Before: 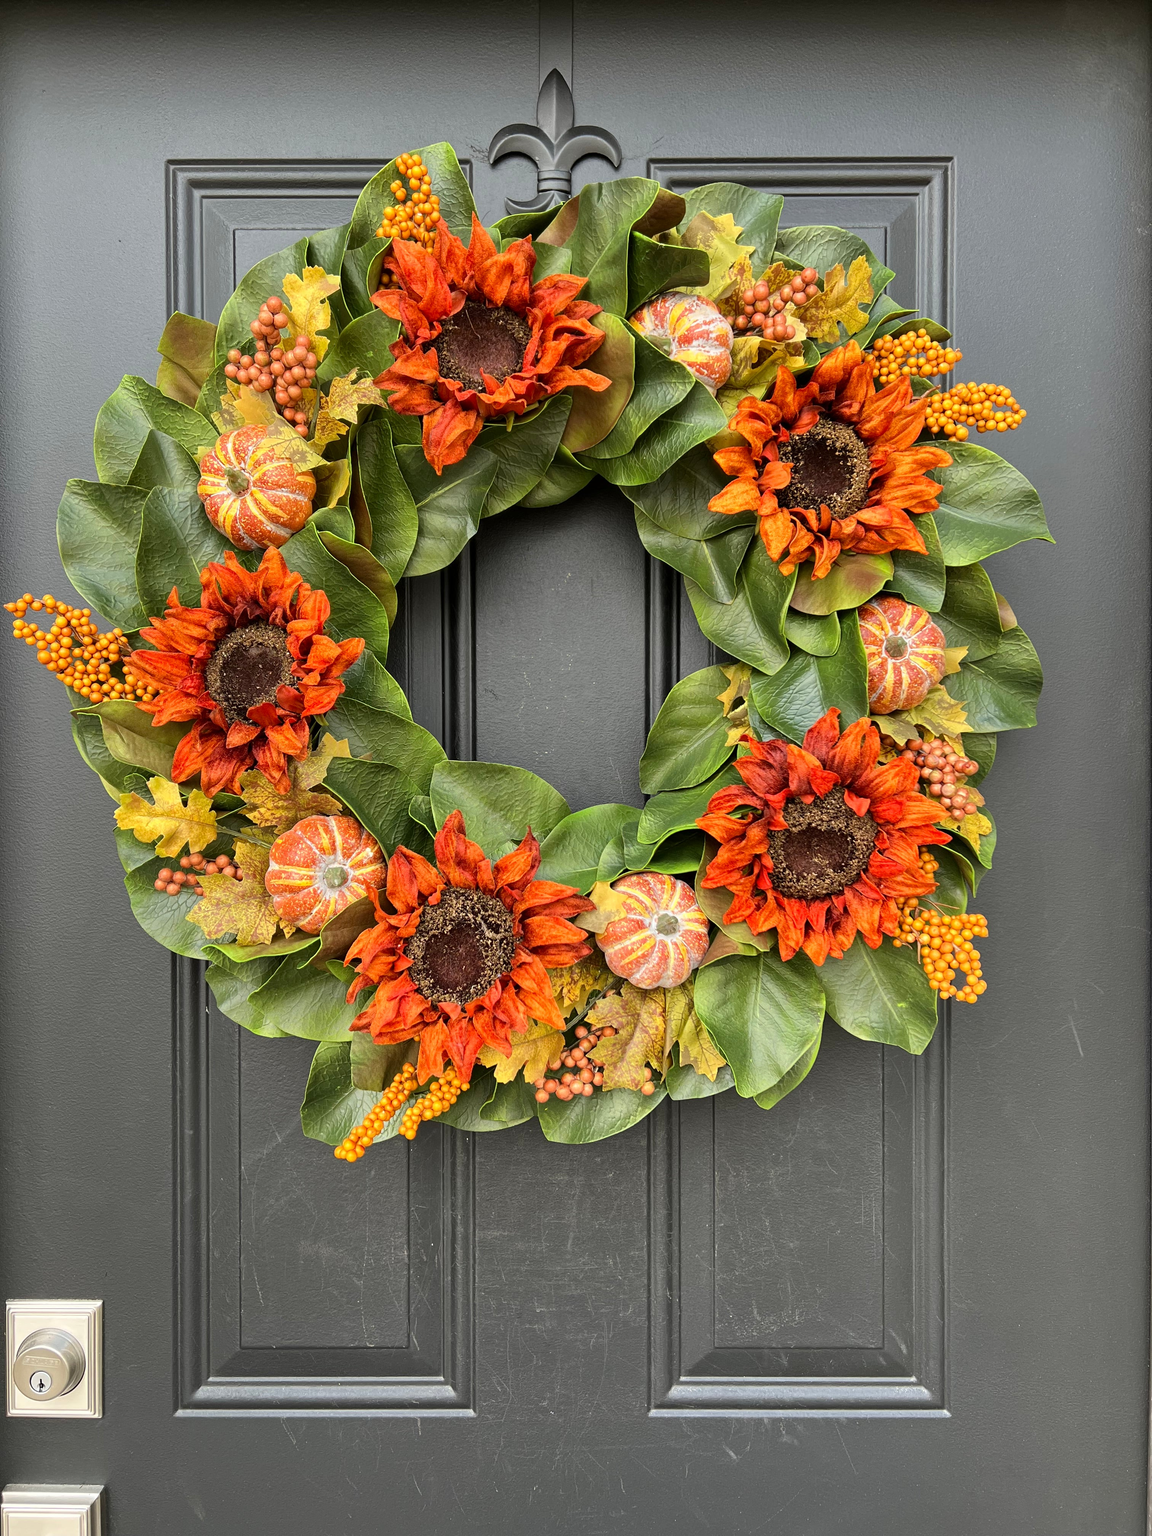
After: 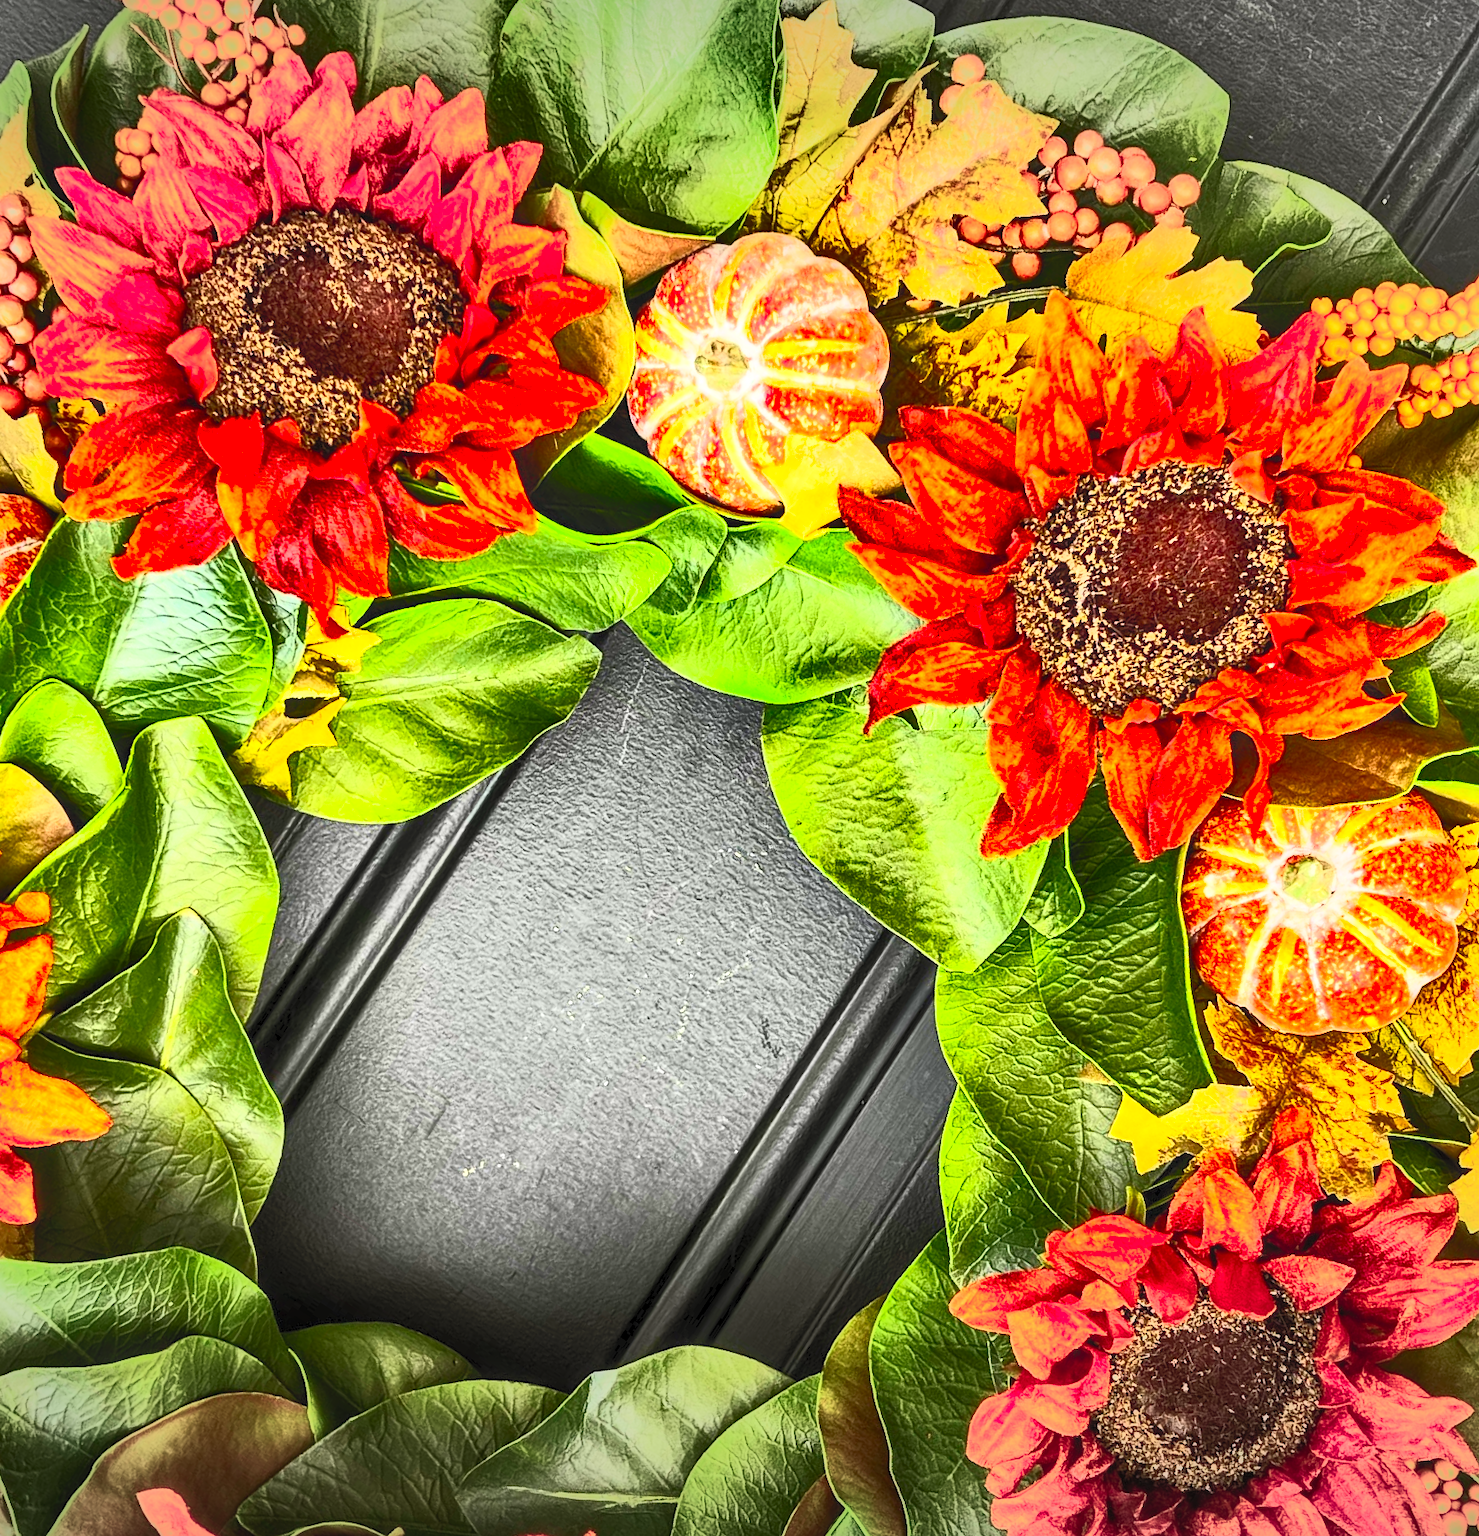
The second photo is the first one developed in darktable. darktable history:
local contrast: on, module defaults
crop and rotate: angle 146.83°, left 9.18%, top 15.603%, right 4.476%, bottom 17.161%
vignetting: fall-off start 98.03%, fall-off radius 99.11%, width/height ratio 1.425
shadows and highlights: shadows 40.02, highlights -55.42, low approximation 0.01, soften with gaussian
contrast brightness saturation: contrast 0.984, brightness 0.986, saturation 0.991
